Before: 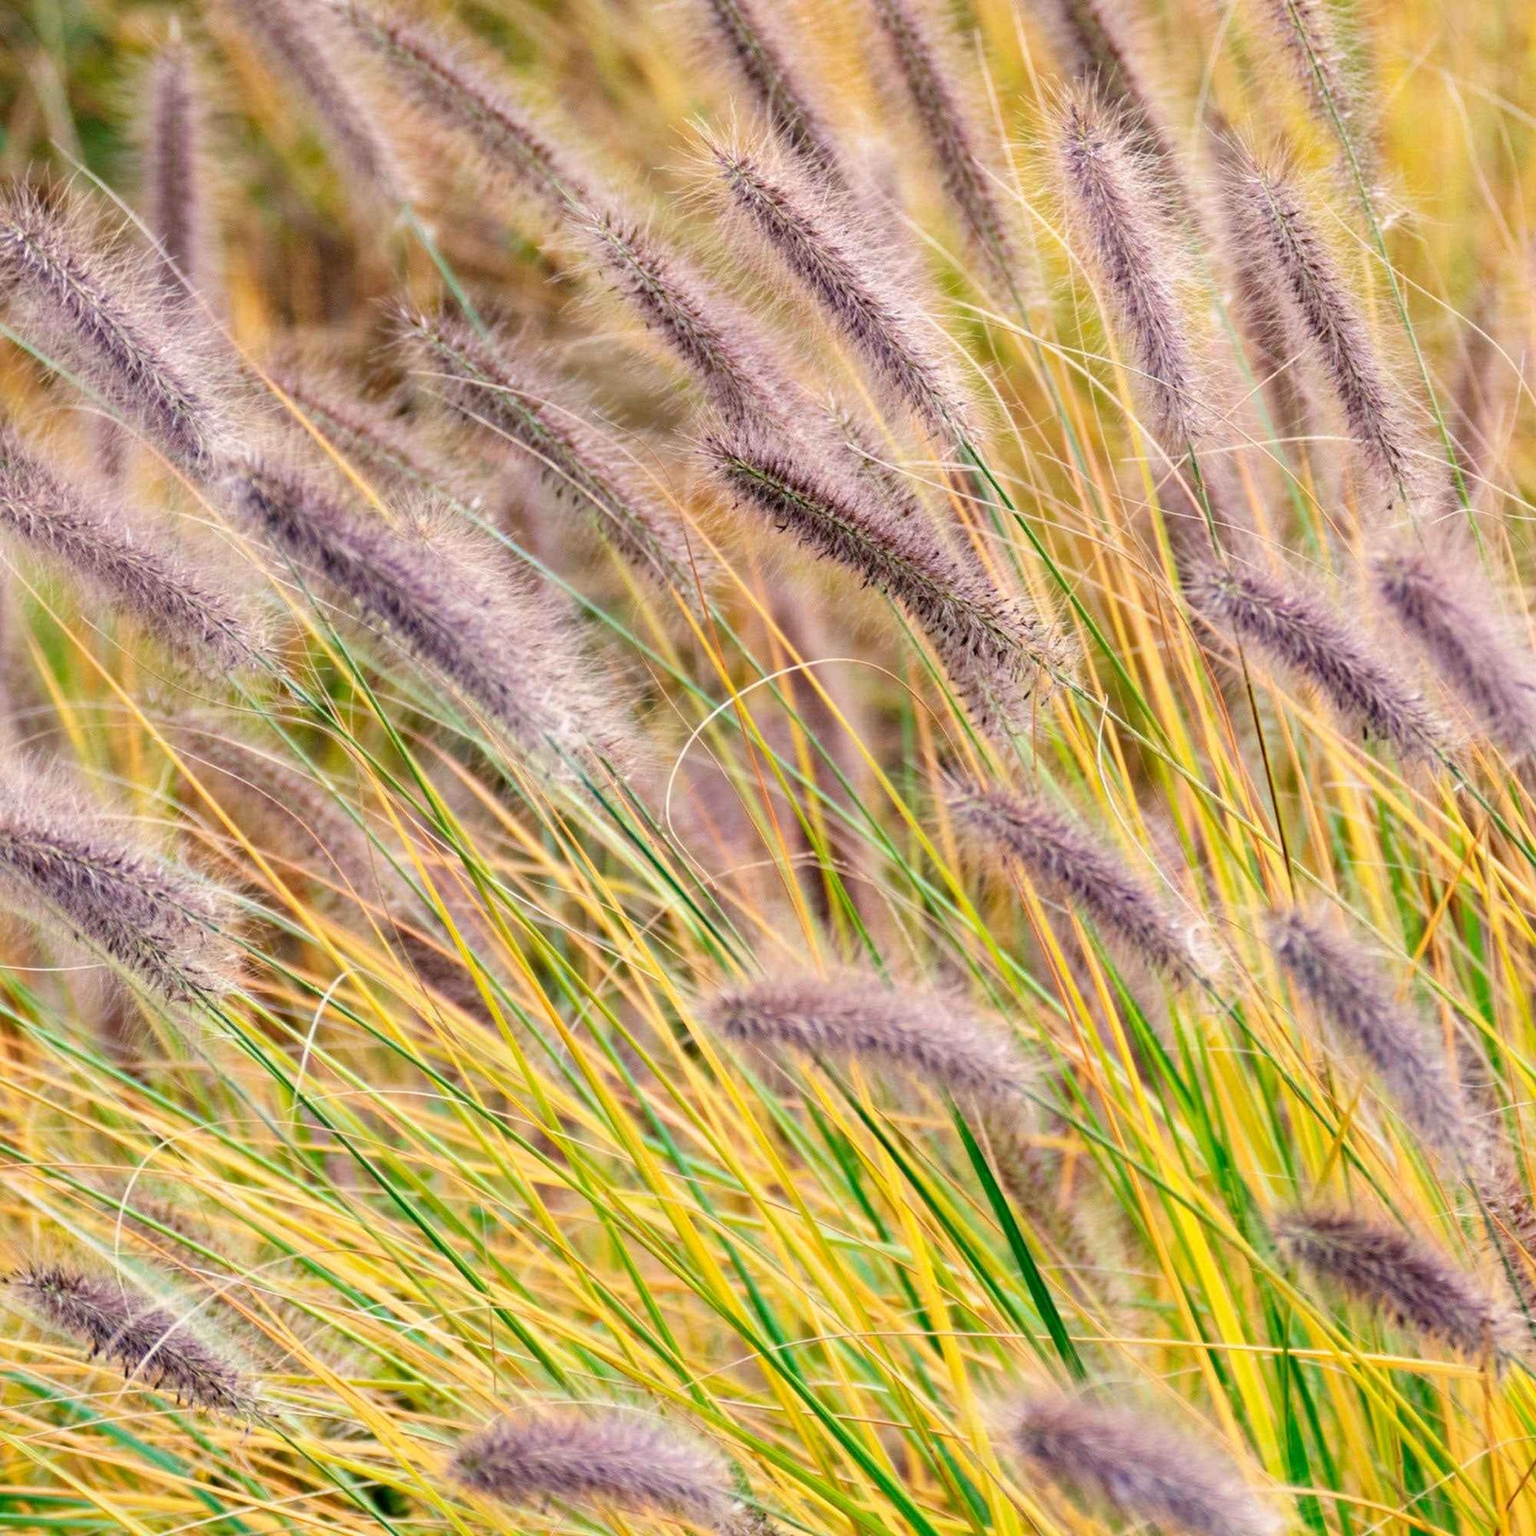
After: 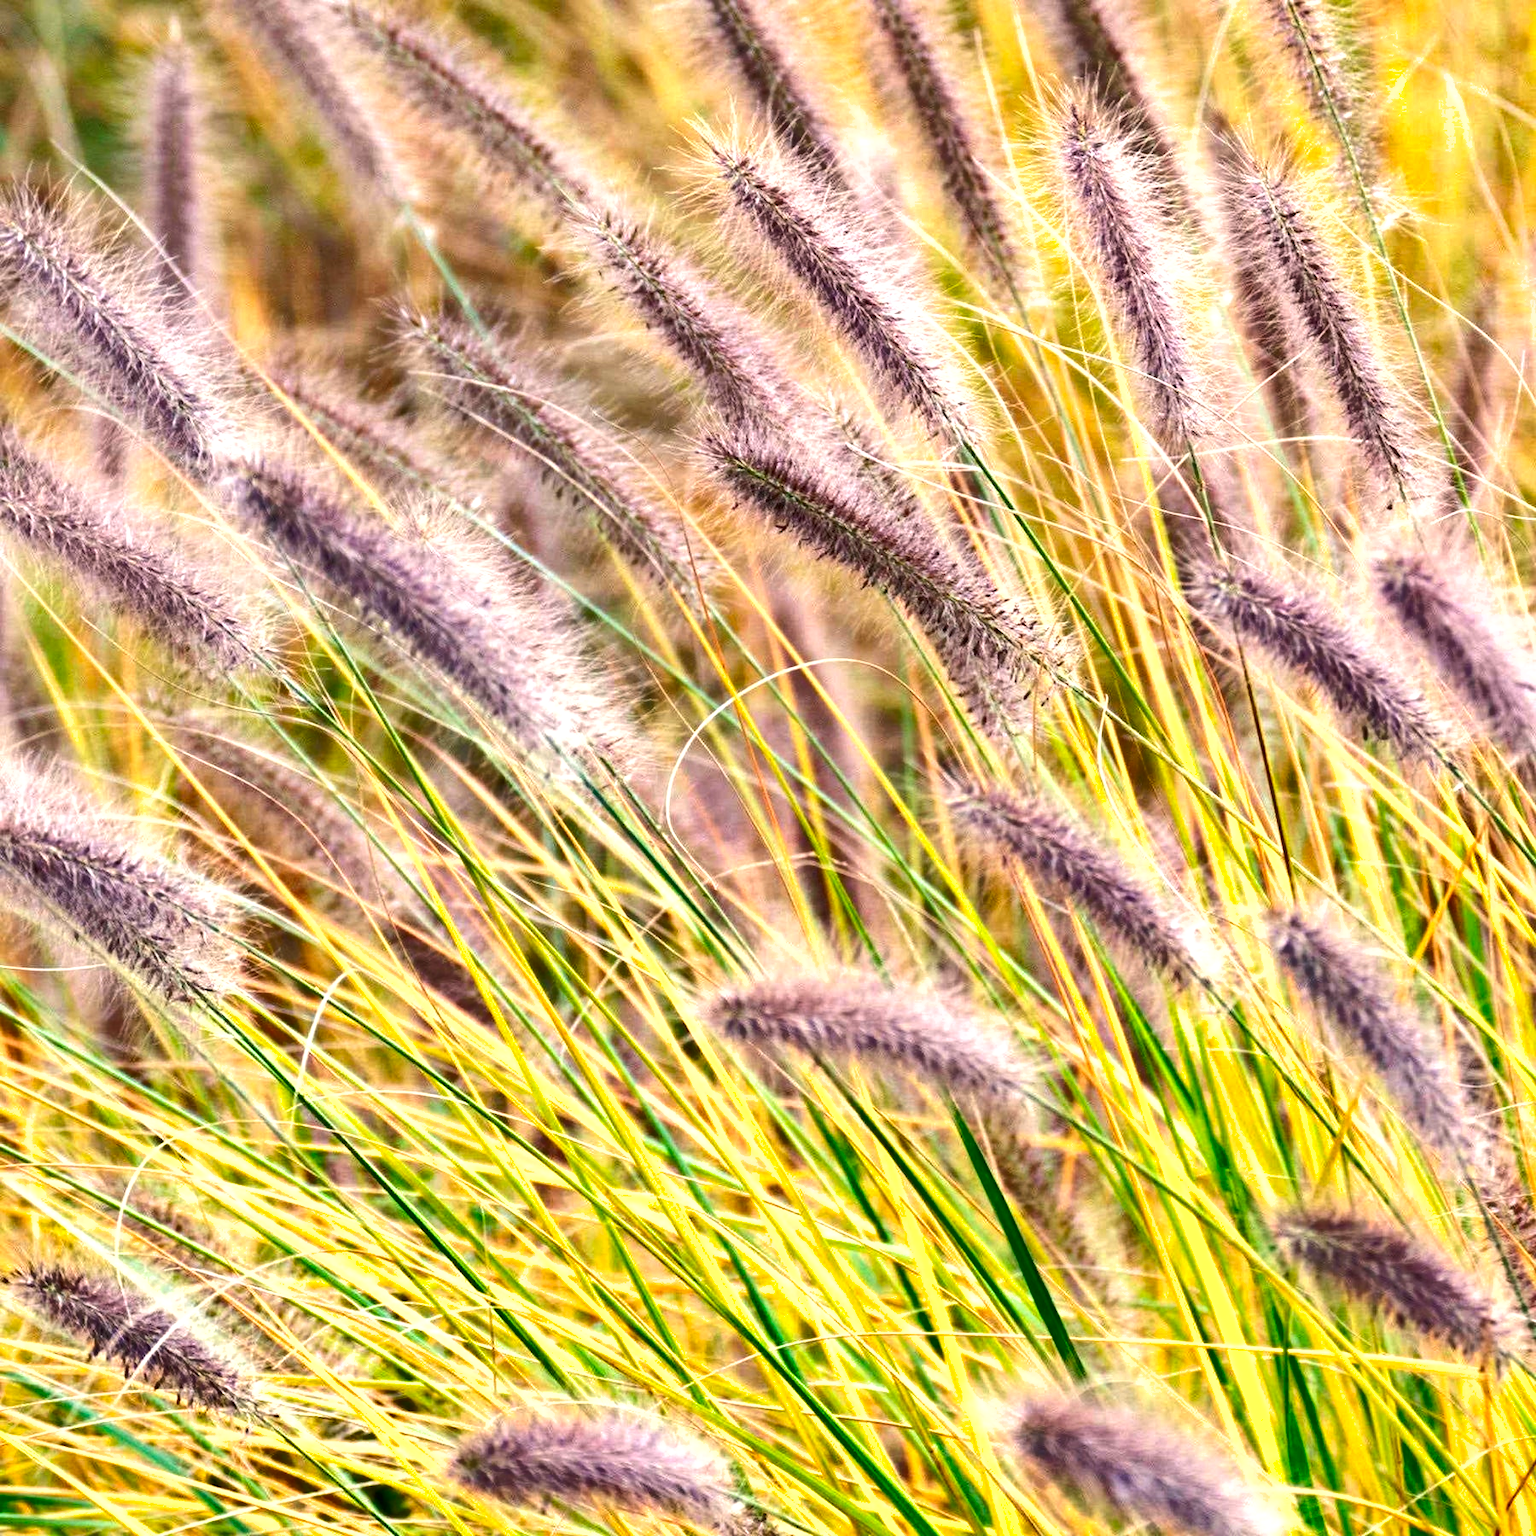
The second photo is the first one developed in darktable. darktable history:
exposure: black level correction 0, exposure 0.7 EV, compensate exposure bias true, compensate highlight preservation false
shadows and highlights: soften with gaussian
